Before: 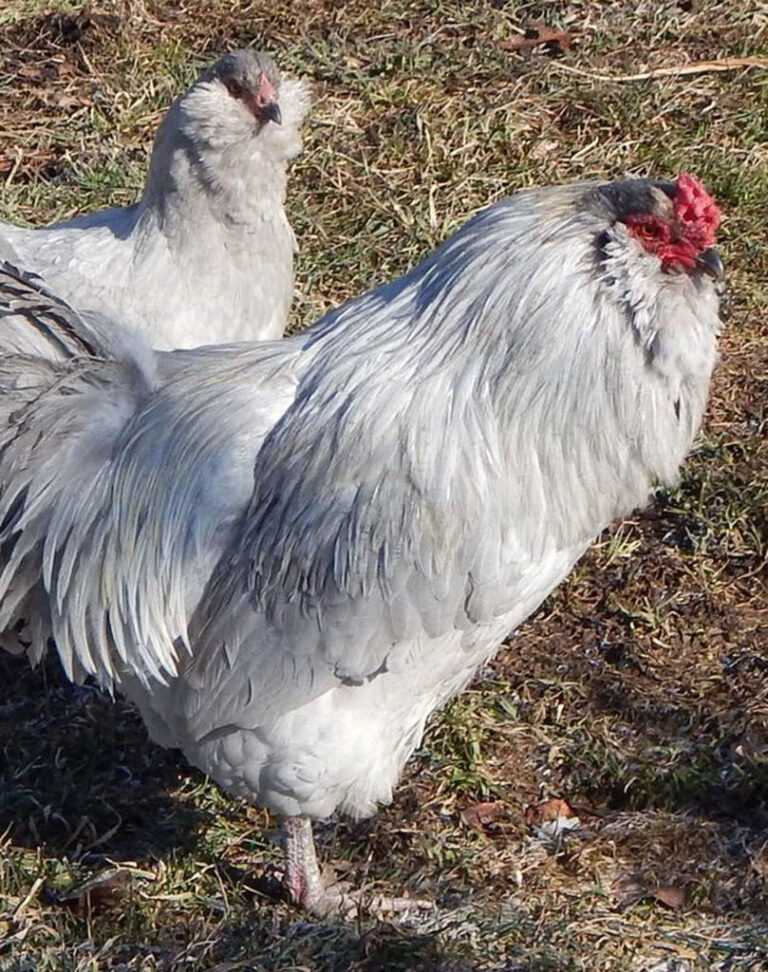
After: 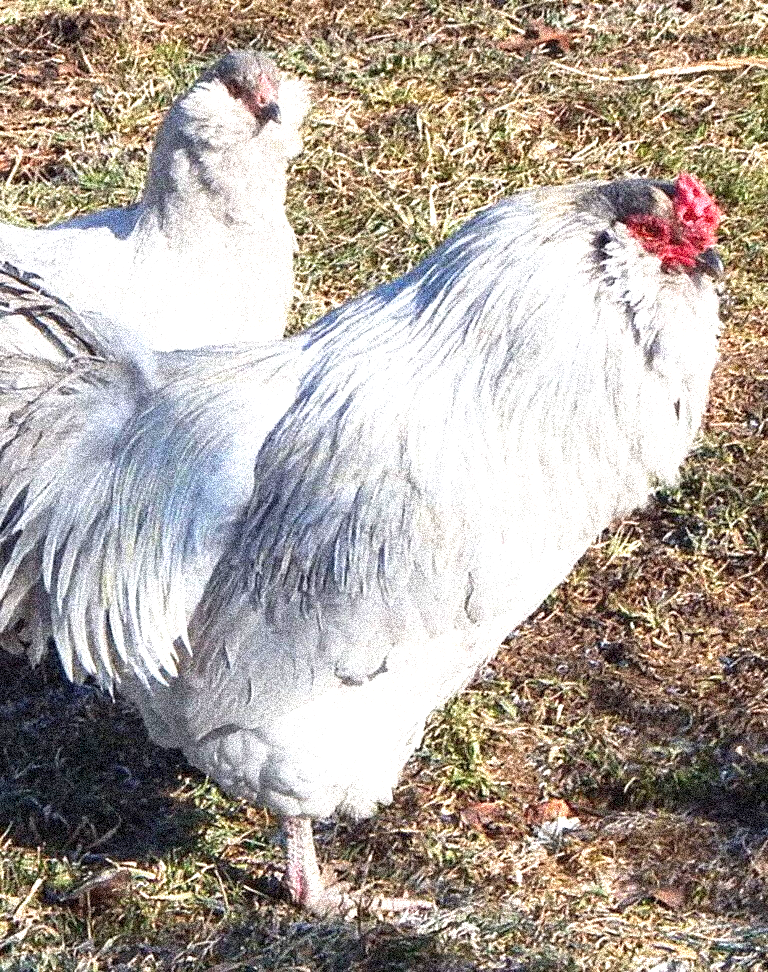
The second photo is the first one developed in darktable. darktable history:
exposure: black level correction 0, exposure 1.1 EV, compensate highlight preservation false
grain: coarseness 3.75 ISO, strength 100%, mid-tones bias 0%
